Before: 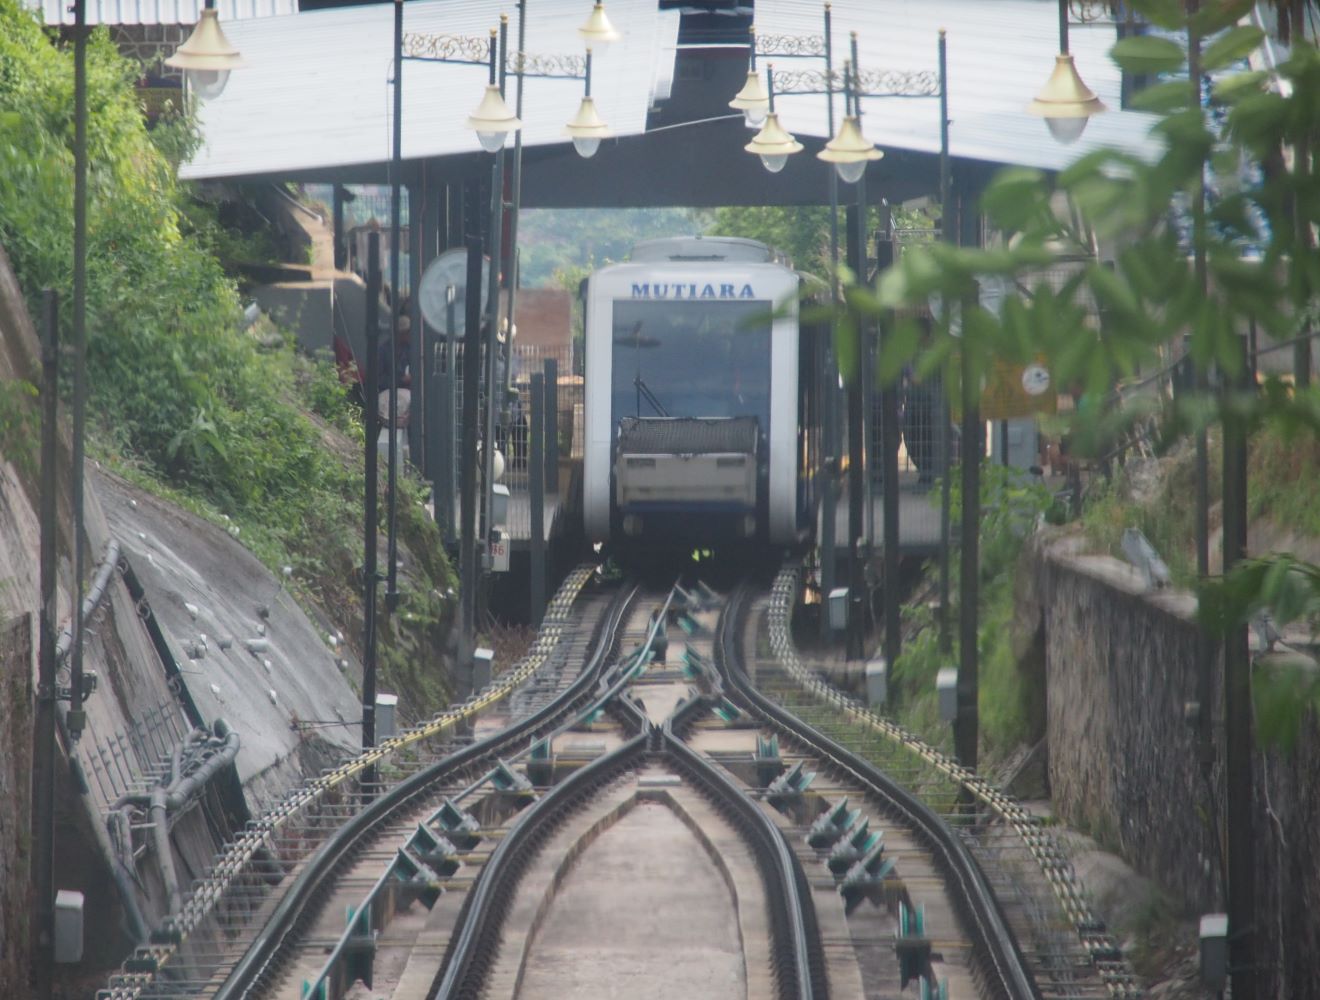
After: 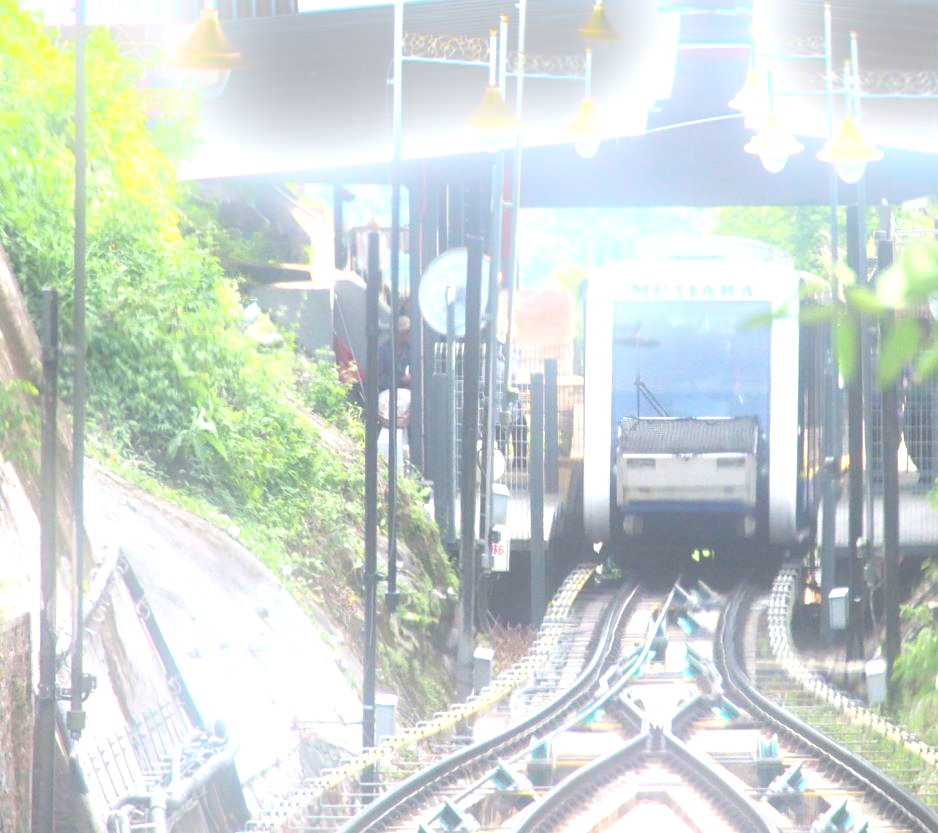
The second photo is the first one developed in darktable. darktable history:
exposure: exposure 2.003 EV, compensate highlight preservation false
bloom: size 13.65%, threshold 98.39%, strength 4.82%
crop: right 28.885%, bottom 16.626%
